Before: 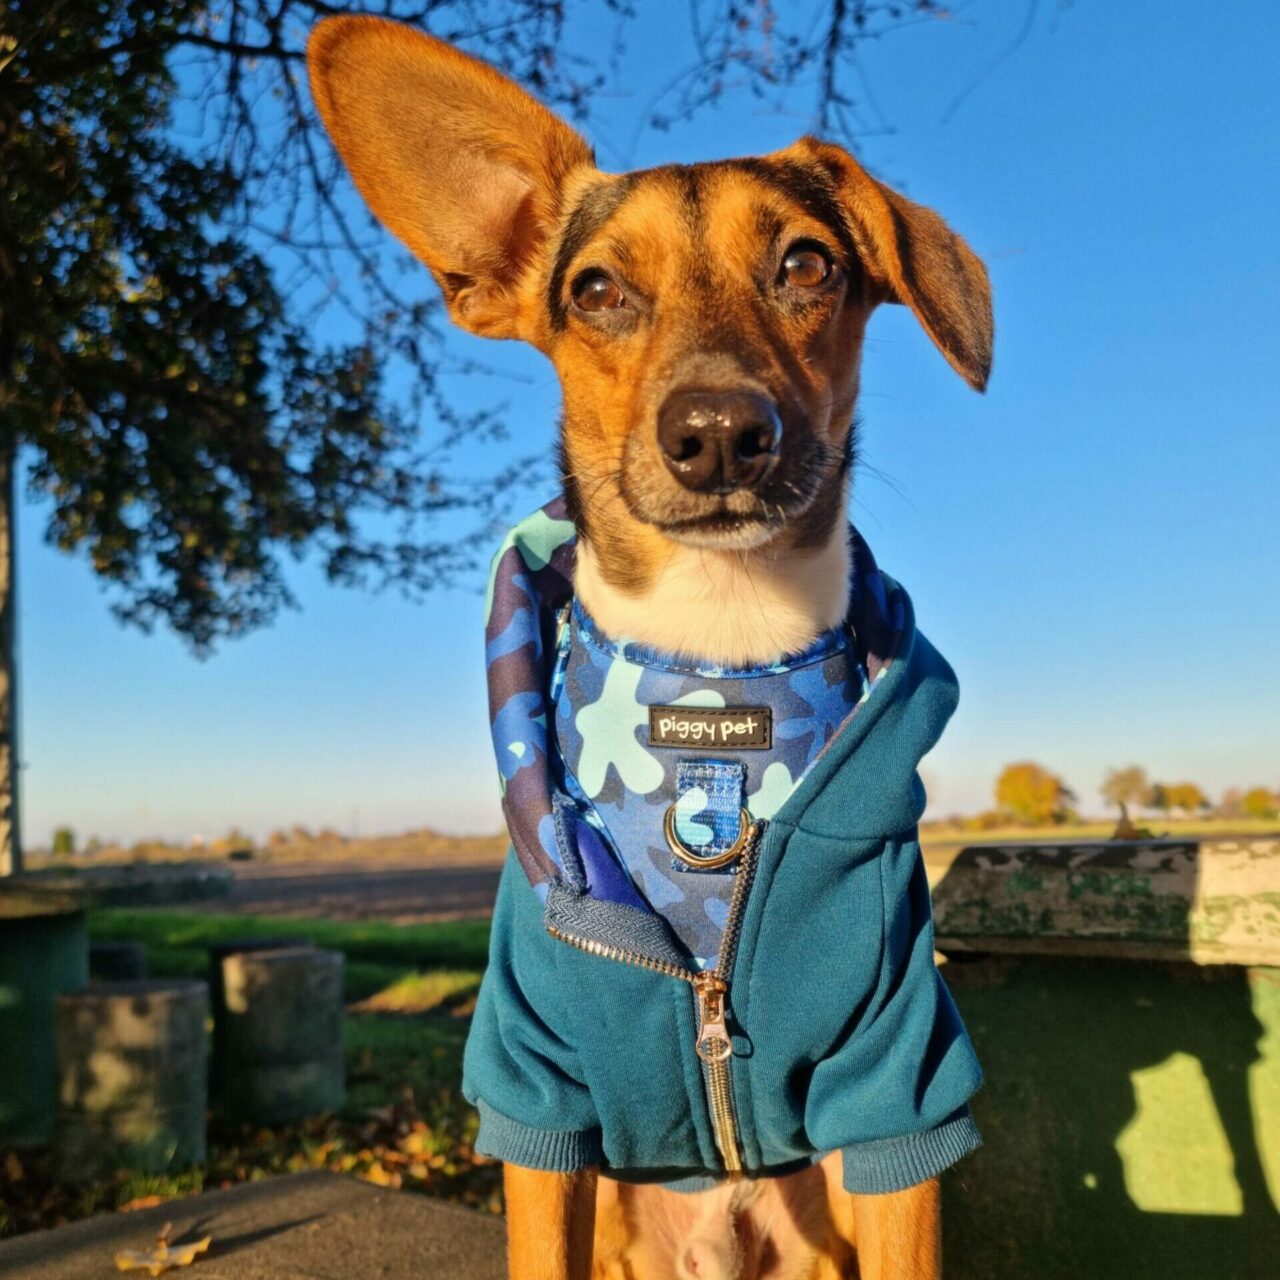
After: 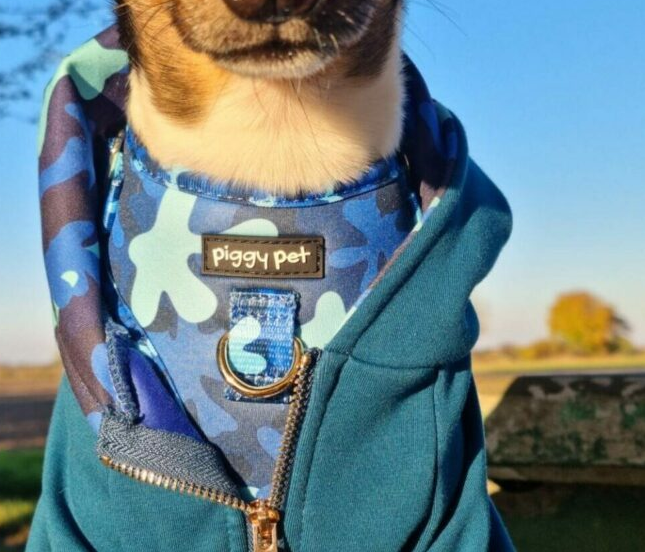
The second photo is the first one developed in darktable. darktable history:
crop: left 34.941%, top 36.843%, right 14.602%, bottom 20.019%
